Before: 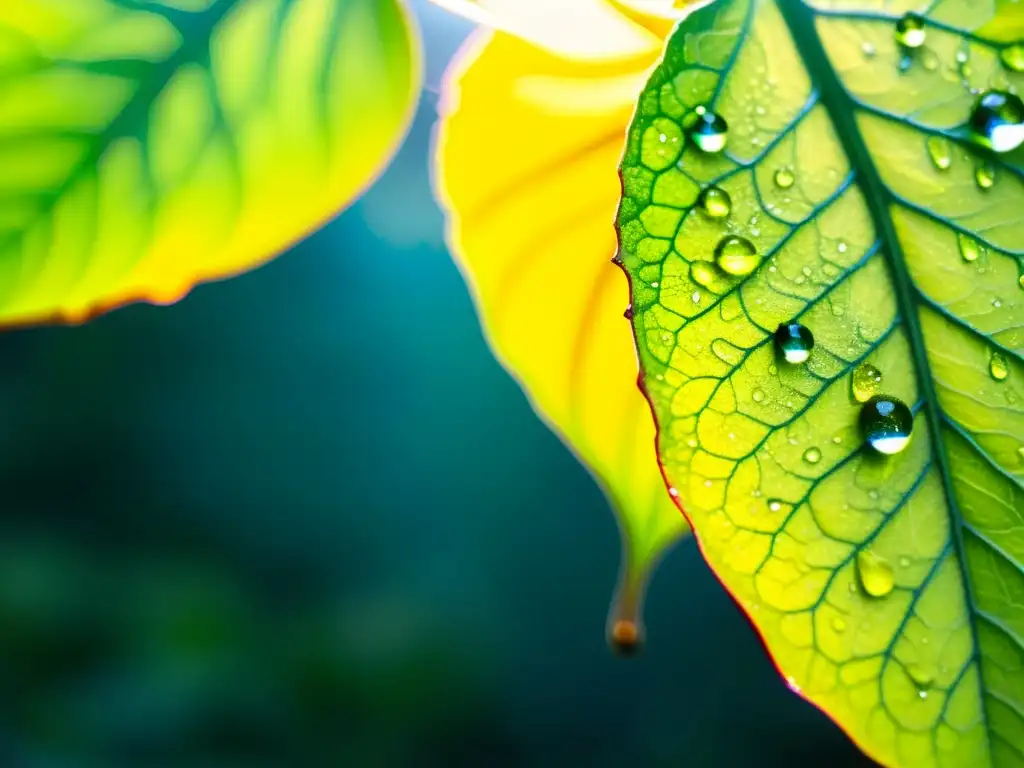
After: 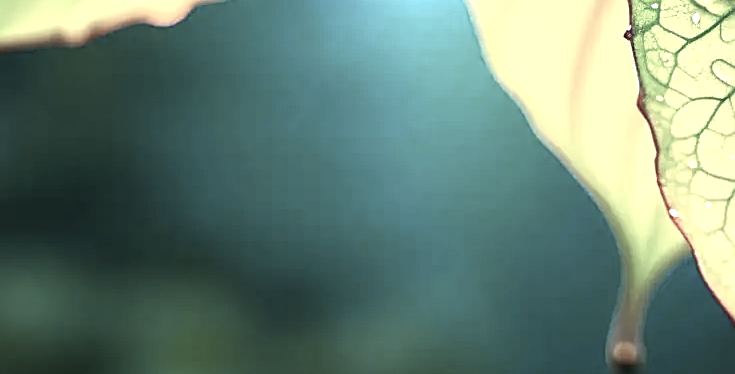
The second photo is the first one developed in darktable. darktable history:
color zones: curves: ch0 [(0, 0.613) (0.01, 0.613) (0.245, 0.448) (0.498, 0.529) (0.642, 0.665) (0.879, 0.777) (0.99, 0.613)]; ch1 [(0, 0.272) (0.219, 0.127) (0.724, 0.346)]
sharpen: on, module defaults
exposure: black level correction 0, exposure 0.947 EV, compensate highlight preservation false
crop: top 36.348%, right 28.179%, bottom 14.9%
